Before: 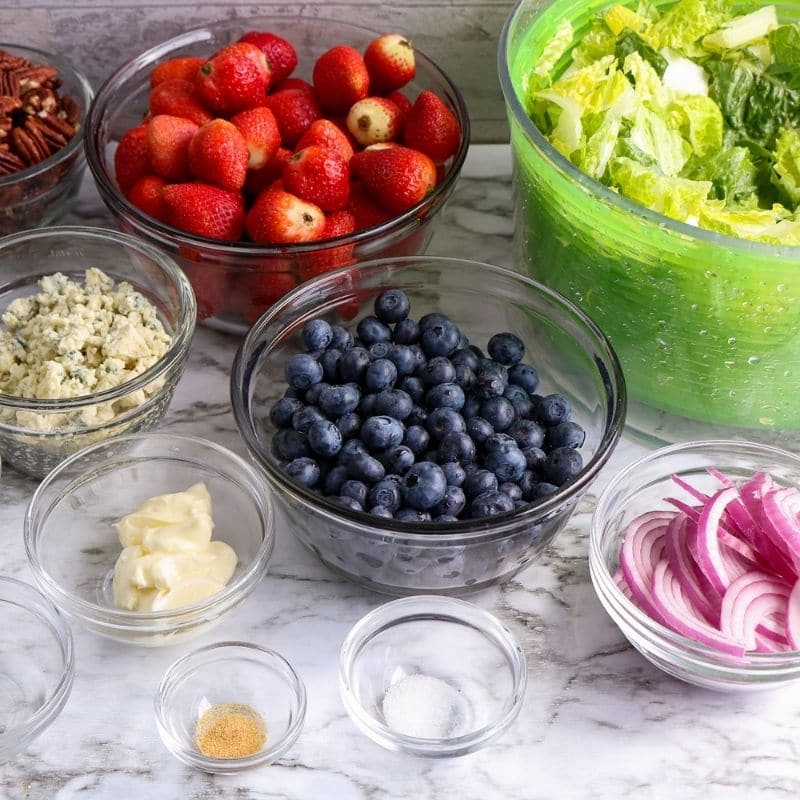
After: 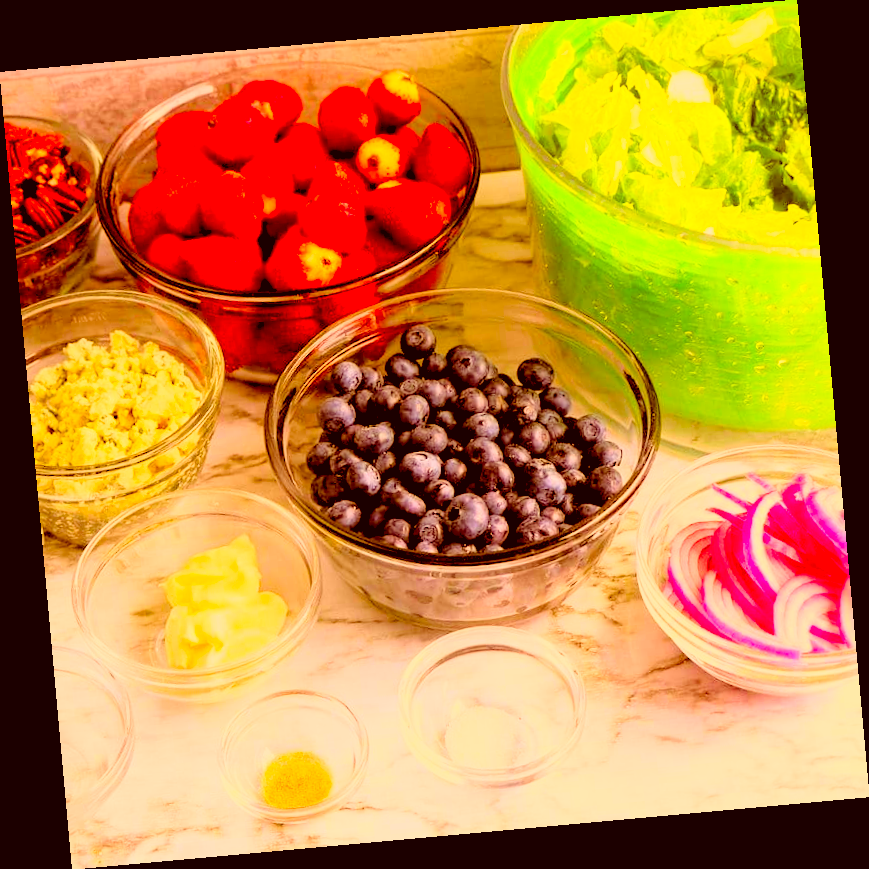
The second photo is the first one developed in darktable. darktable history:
white balance: emerald 1
base curve: curves: ch0 [(0, 0) (0.028, 0.03) (0.121, 0.232) (0.46, 0.748) (0.859, 0.968) (1, 1)]
color balance: lift [1, 1.011, 0.999, 0.989], gamma [1.109, 1.045, 1.039, 0.955], gain [0.917, 0.936, 0.952, 1.064], contrast 2.32%, contrast fulcrum 19%, output saturation 101%
rotate and perspective: rotation -5.2°, automatic cropping off
rgb levels: preserve colors sum RGB, levels [[0.038, 0.433, 0.934], [0, 0.5, 1], [0, 0.5, 1]]
color correction: highlights a* 10.44, highlights b* 30.04, shadows a* 2.73, shadows b* 17.51, saturation 1.72
